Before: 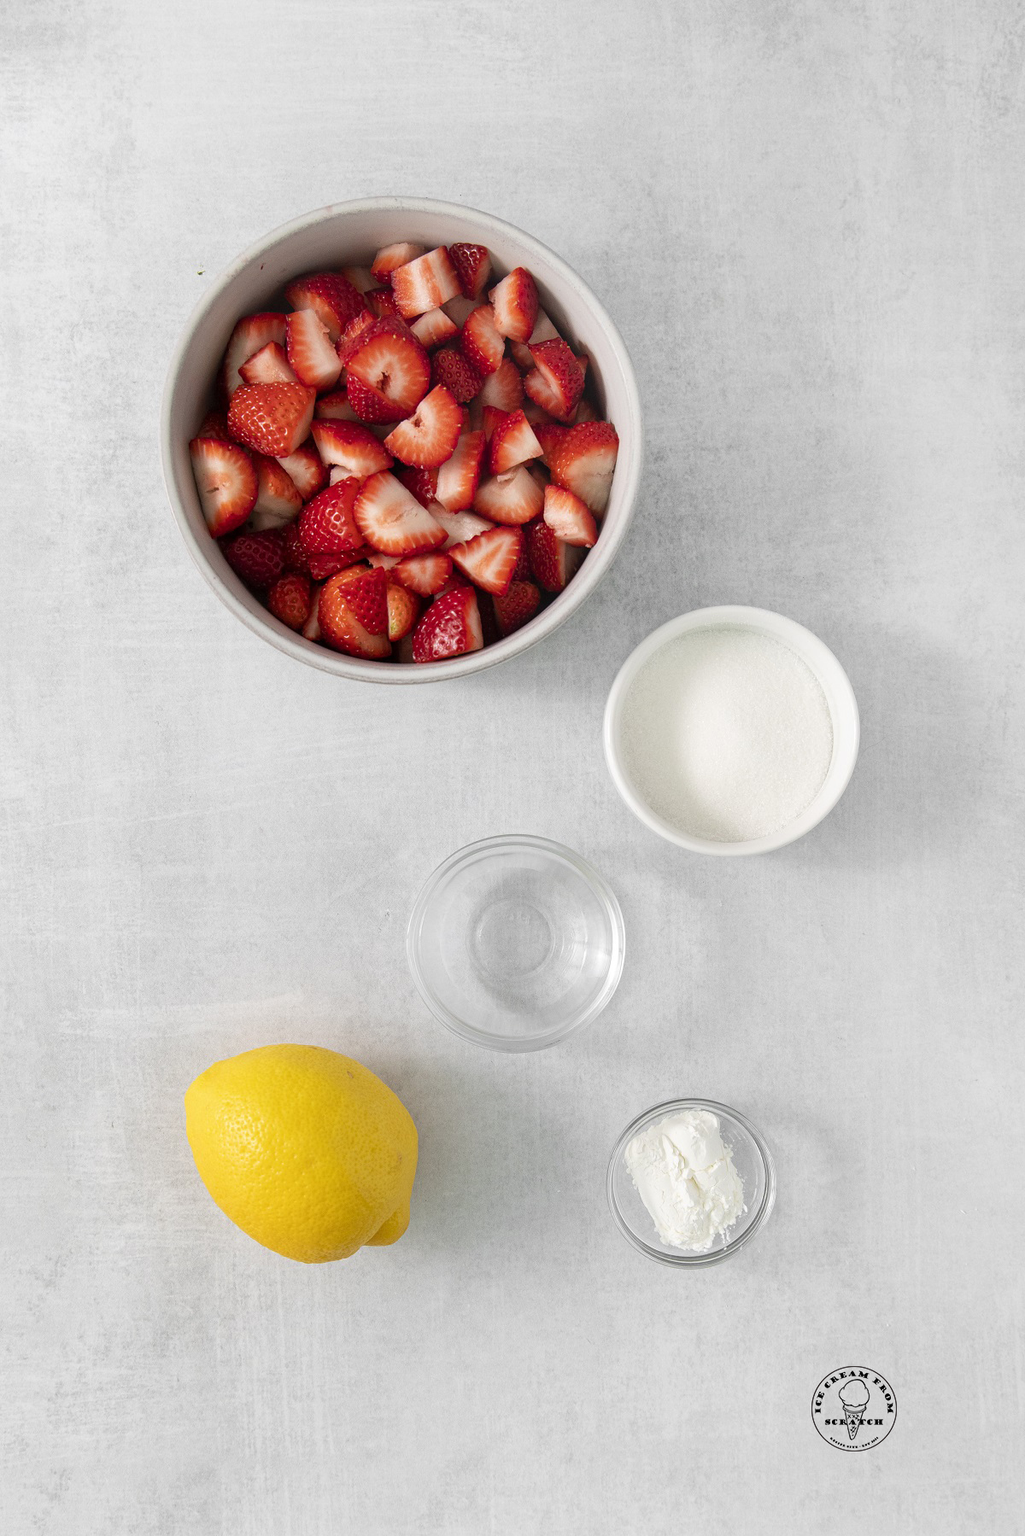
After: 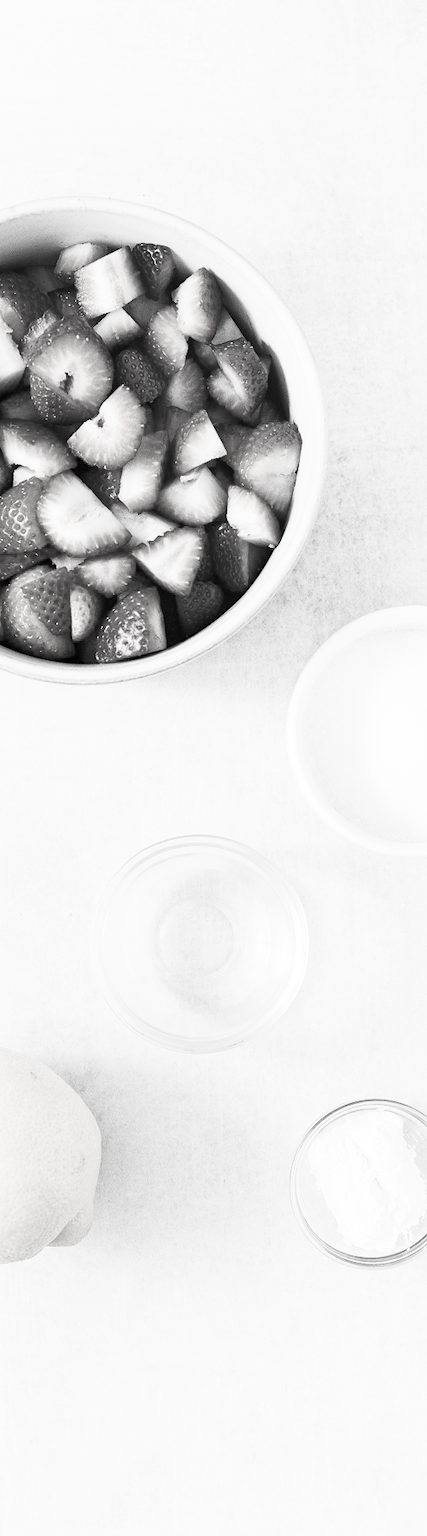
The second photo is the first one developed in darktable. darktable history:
crop: left 30.926%, right 27.334%
contrast brightness saturation: contrast 0.537, brightness 0.468, saturation -0.989
